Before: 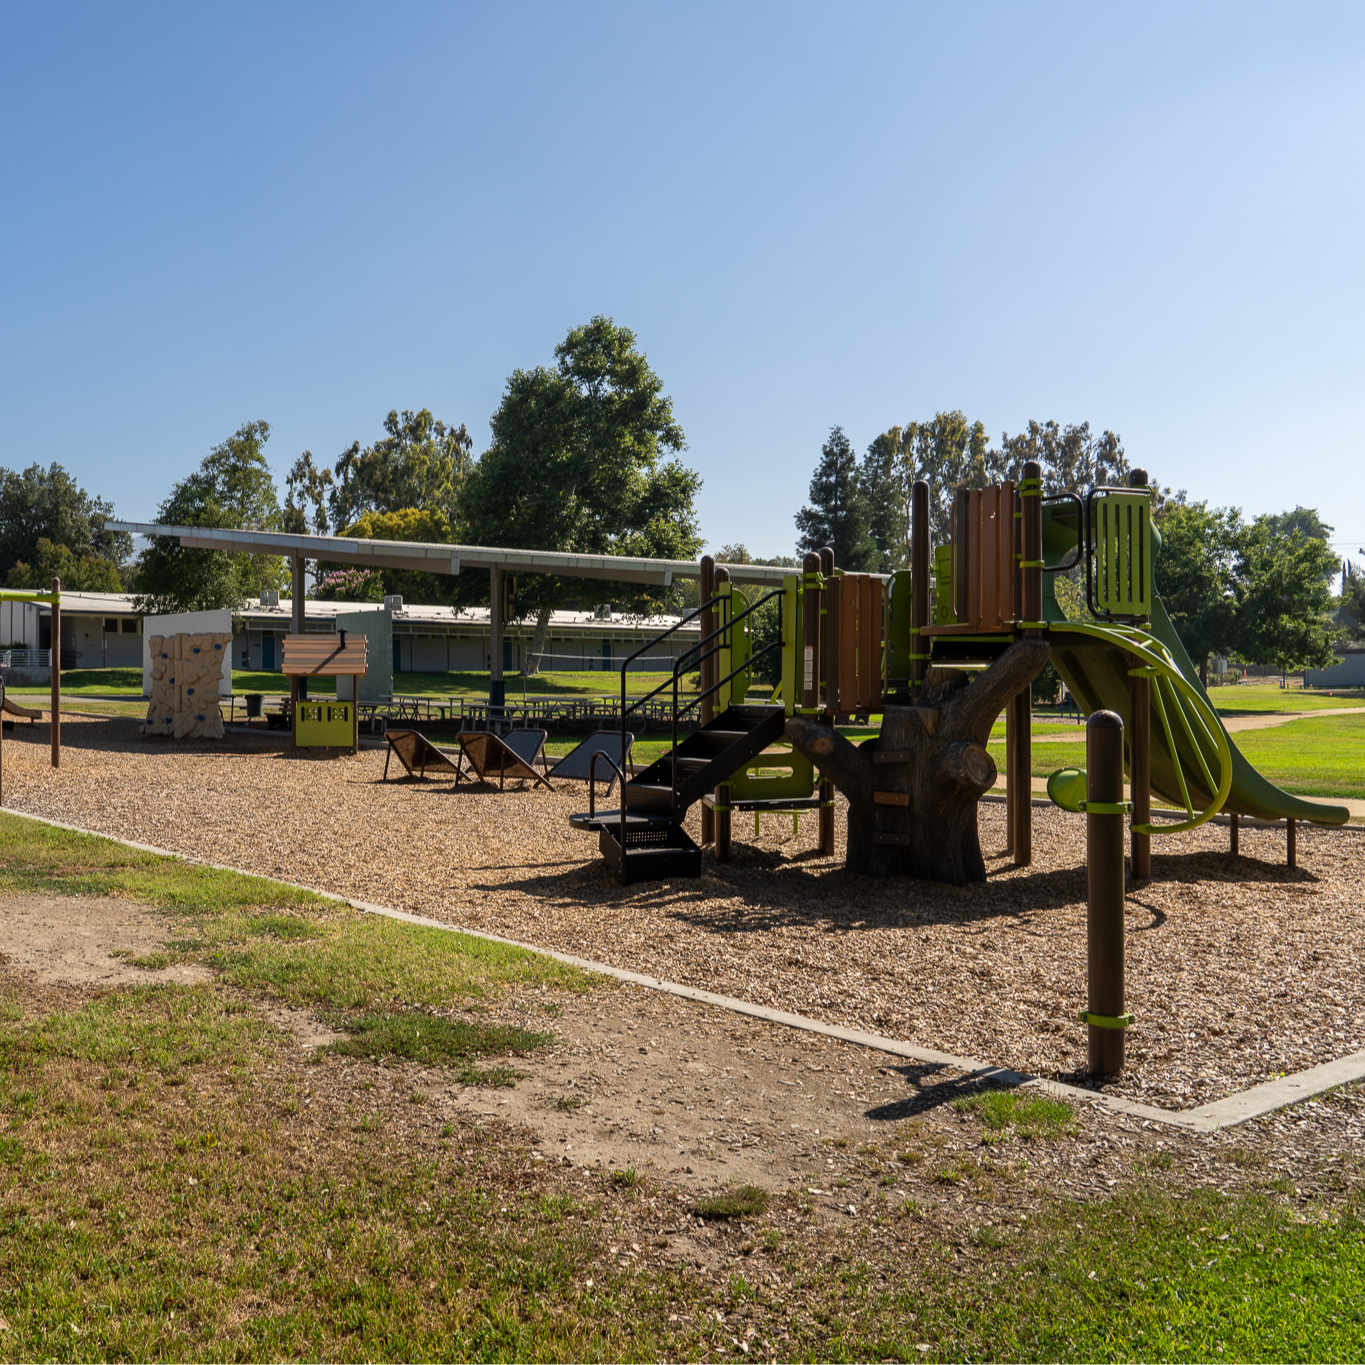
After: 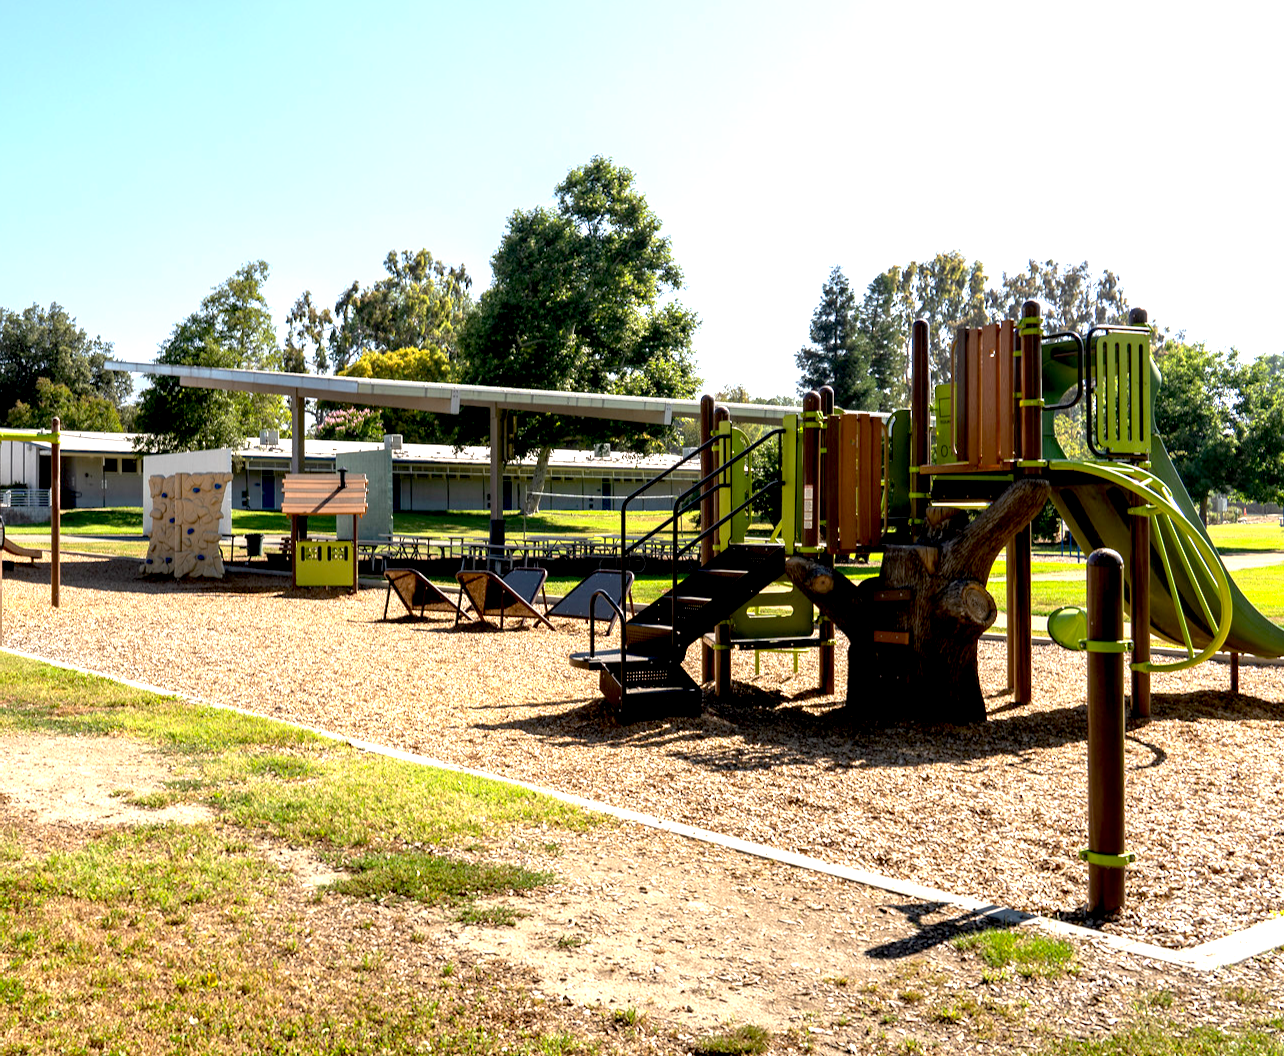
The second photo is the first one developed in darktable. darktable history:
crop and rotate: angle 0.066°, top 11.796%, right 5.763%, bottom 10.698%
exposure: black level correction 0.009, exposure 1.426 EV, compensate exposure bias true, compensate highlight preservation false
